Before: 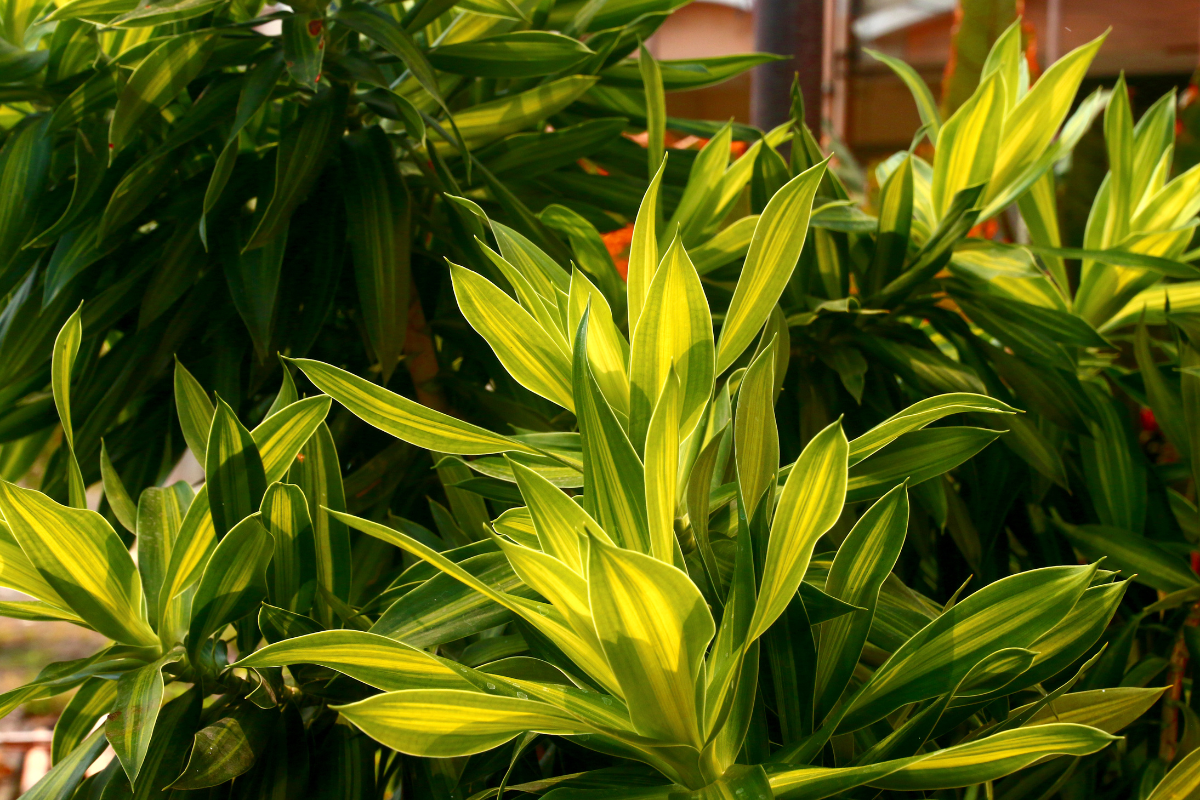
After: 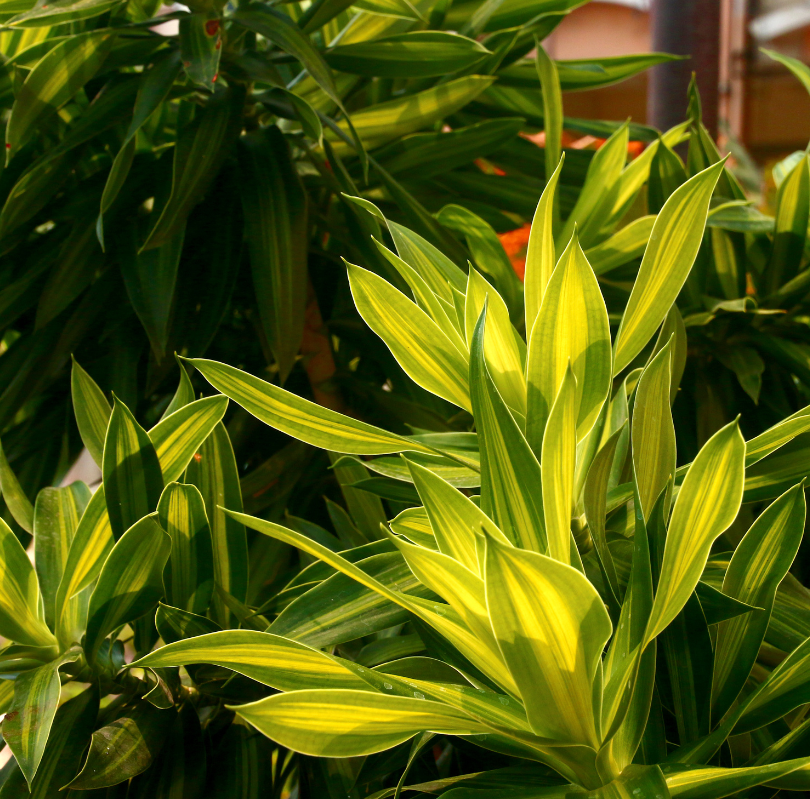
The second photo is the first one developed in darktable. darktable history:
crop and rotate: left 8.664%, right 23.822%
